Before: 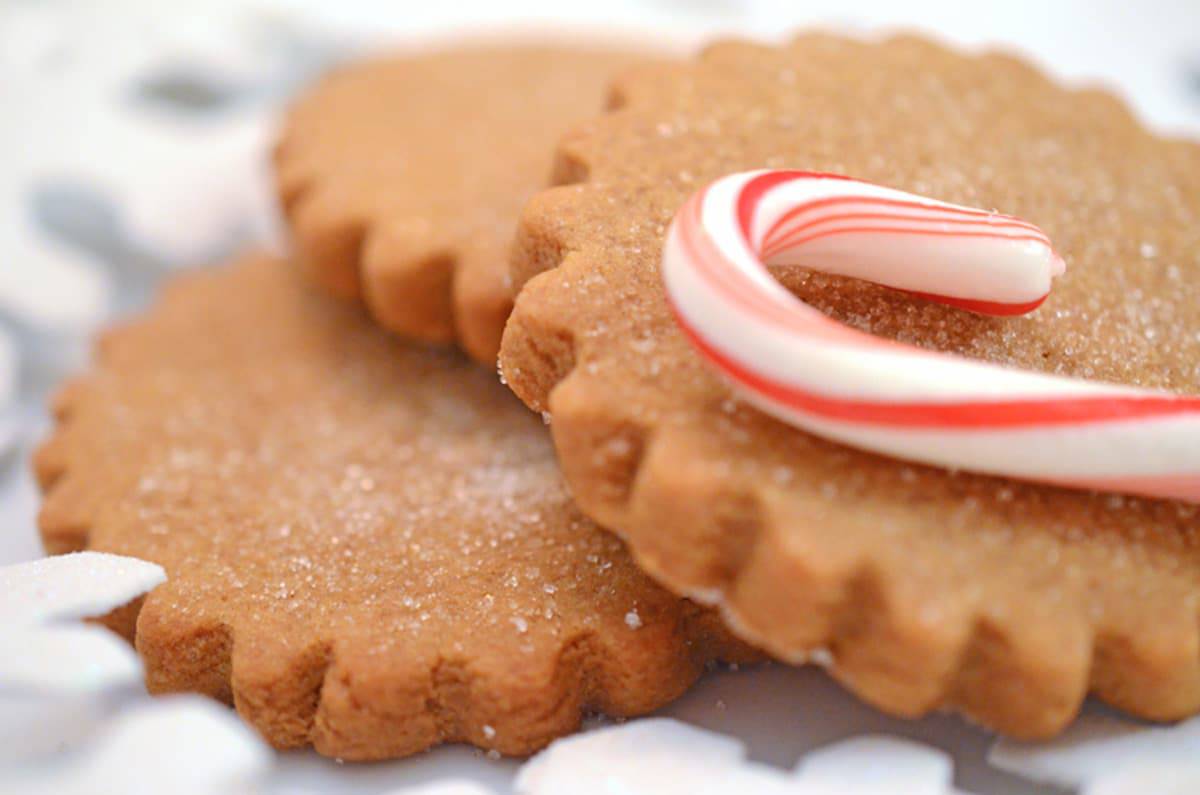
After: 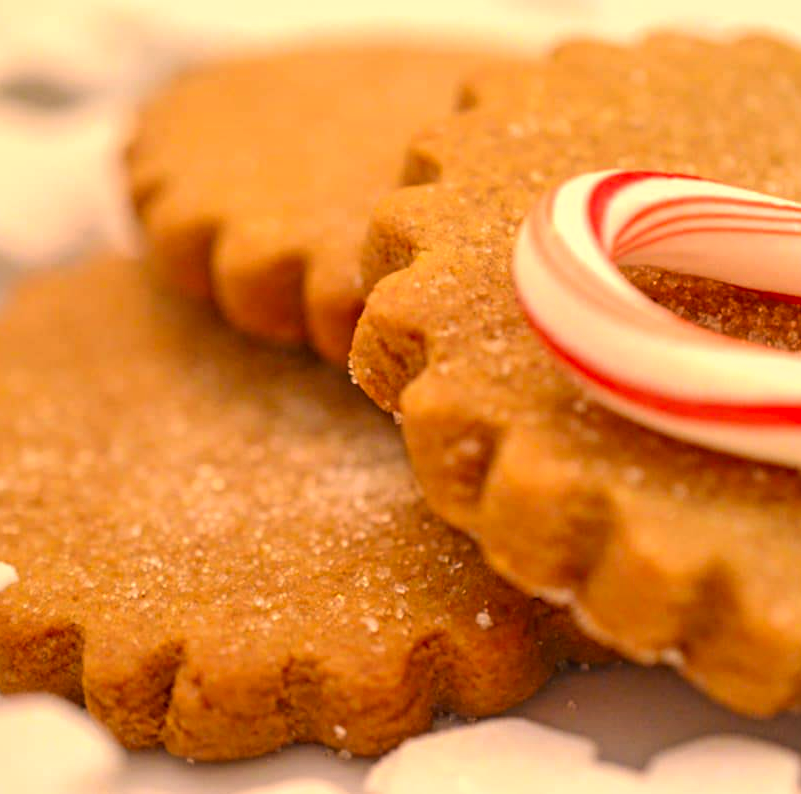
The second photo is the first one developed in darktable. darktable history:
crop and rotate: left 12.464%, right 20.755%
local contrast: detail 130%
color correction: highlights a* 18.3, highlights b* 35.18, shadows a* 1.61, shadows b* 5.84, saturation 1.05
